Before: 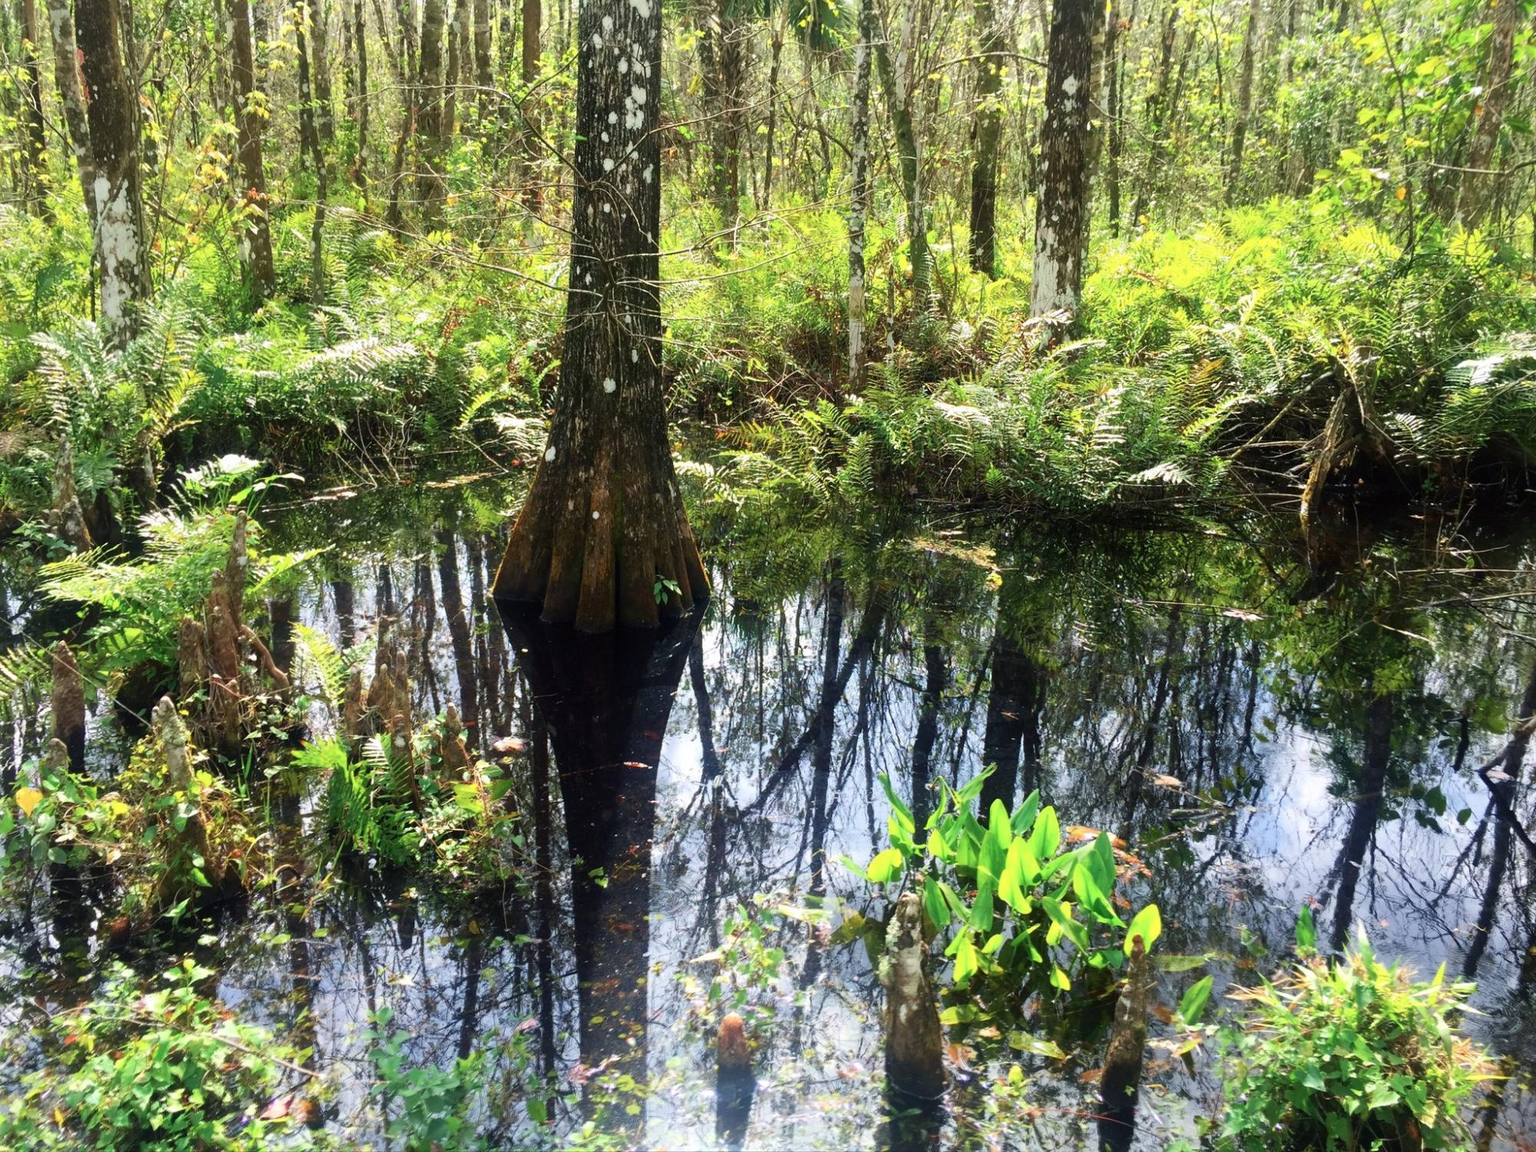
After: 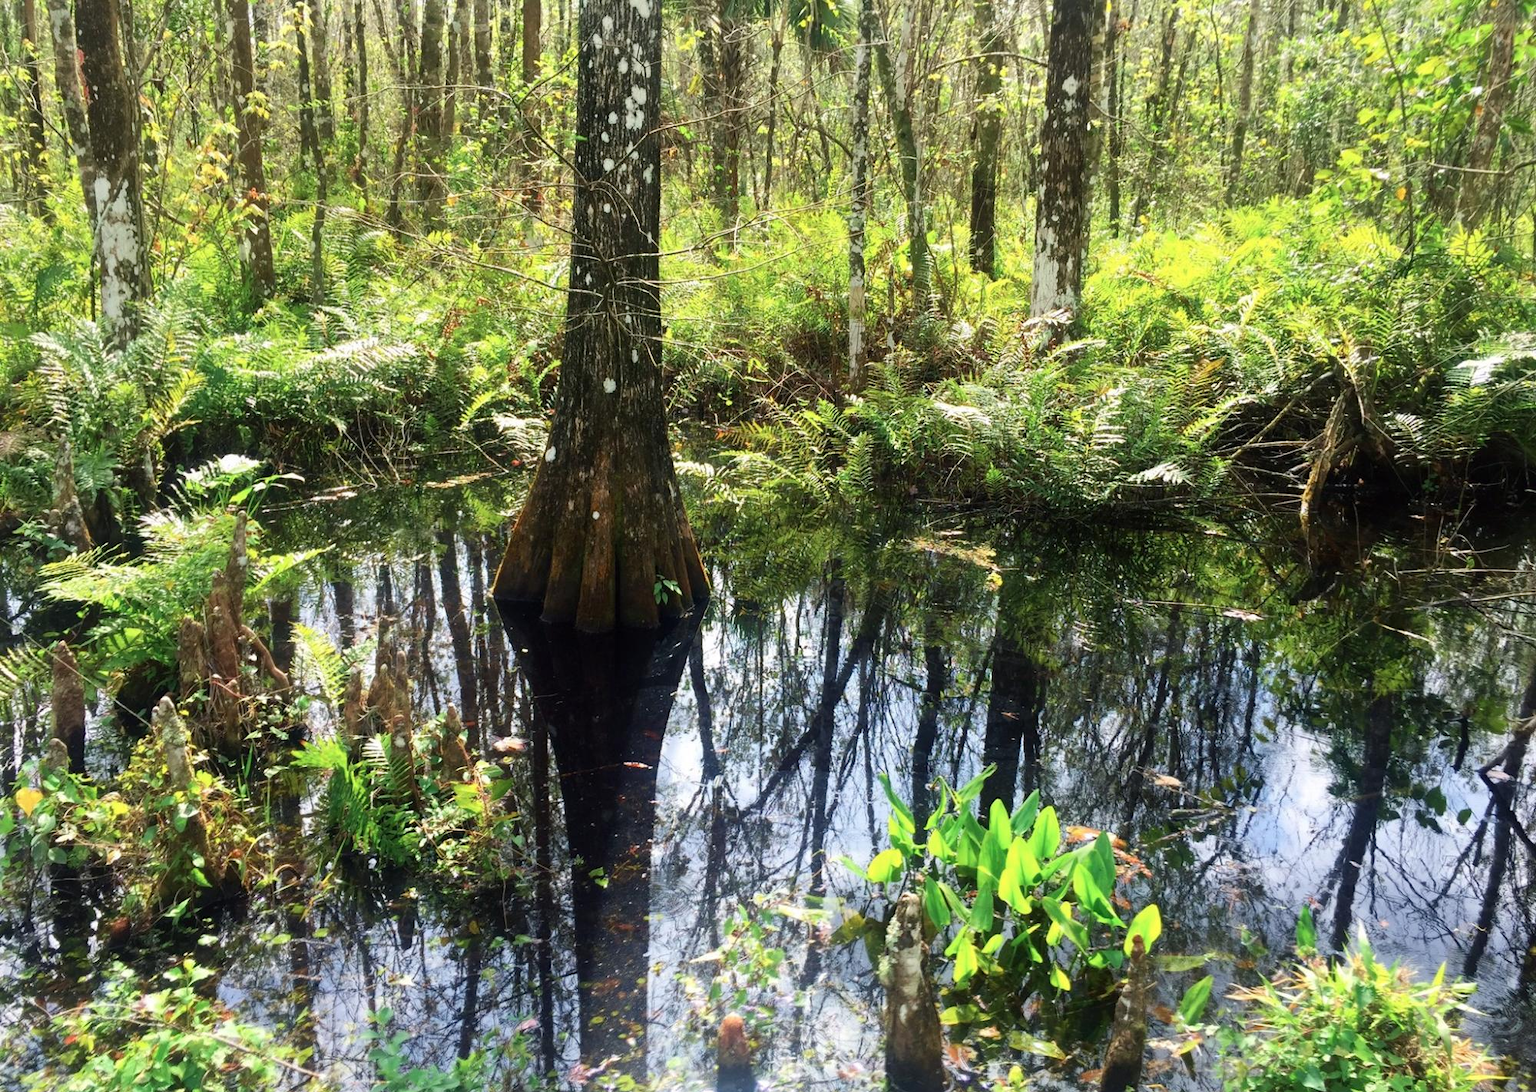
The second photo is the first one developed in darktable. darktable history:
exposure: compensate exposure bias true, compensate highlight preservation false
crop and rotate: top 0.008%, bottom 5.104%
